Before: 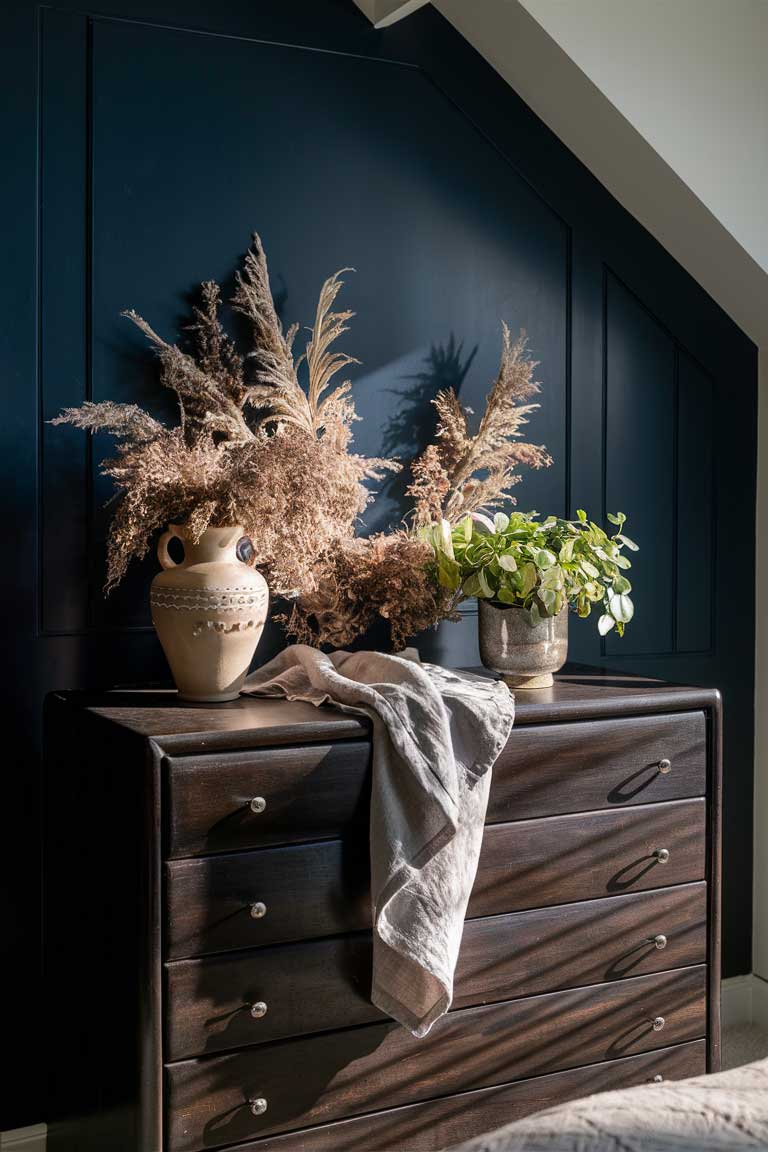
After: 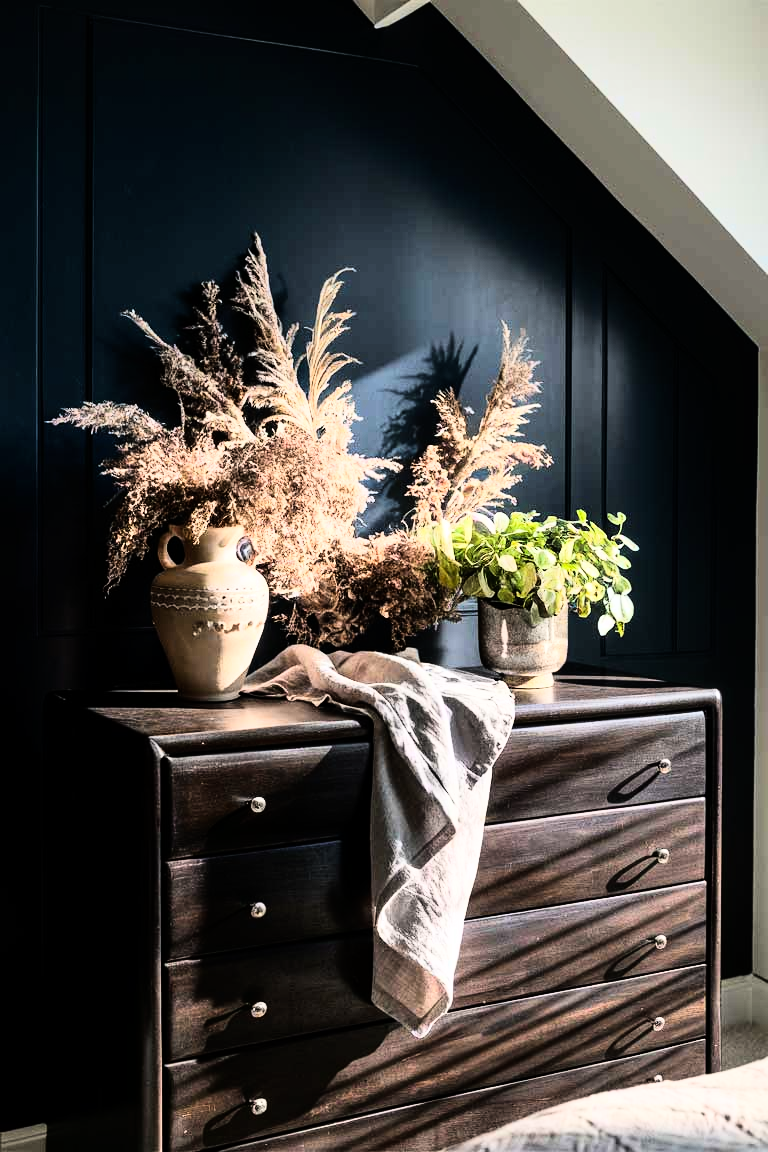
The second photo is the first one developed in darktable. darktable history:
tone equalizer: on, module defaults
rgb curve: curves: ch0 [(0, 0) (0.21, 0.15) (0.24, 0.21) (0.5, 0.75) (0.75, 0.96) (0.89, 0.99) (1, 1)]; ch1 [(0, 0.02) (0.21, 0.13) (0.25, 0.2) (0.5, 0.67) (0.75, 0.9) (0.89, 0.97) (1, 1)]; ch2 [(0, 0.02) (0.21, 0.13) (0.25, 0.2) (0.5, 0.67) (0.75, 0.9) (0.89, 0.97) (1, 1)], compensate middle gray true
